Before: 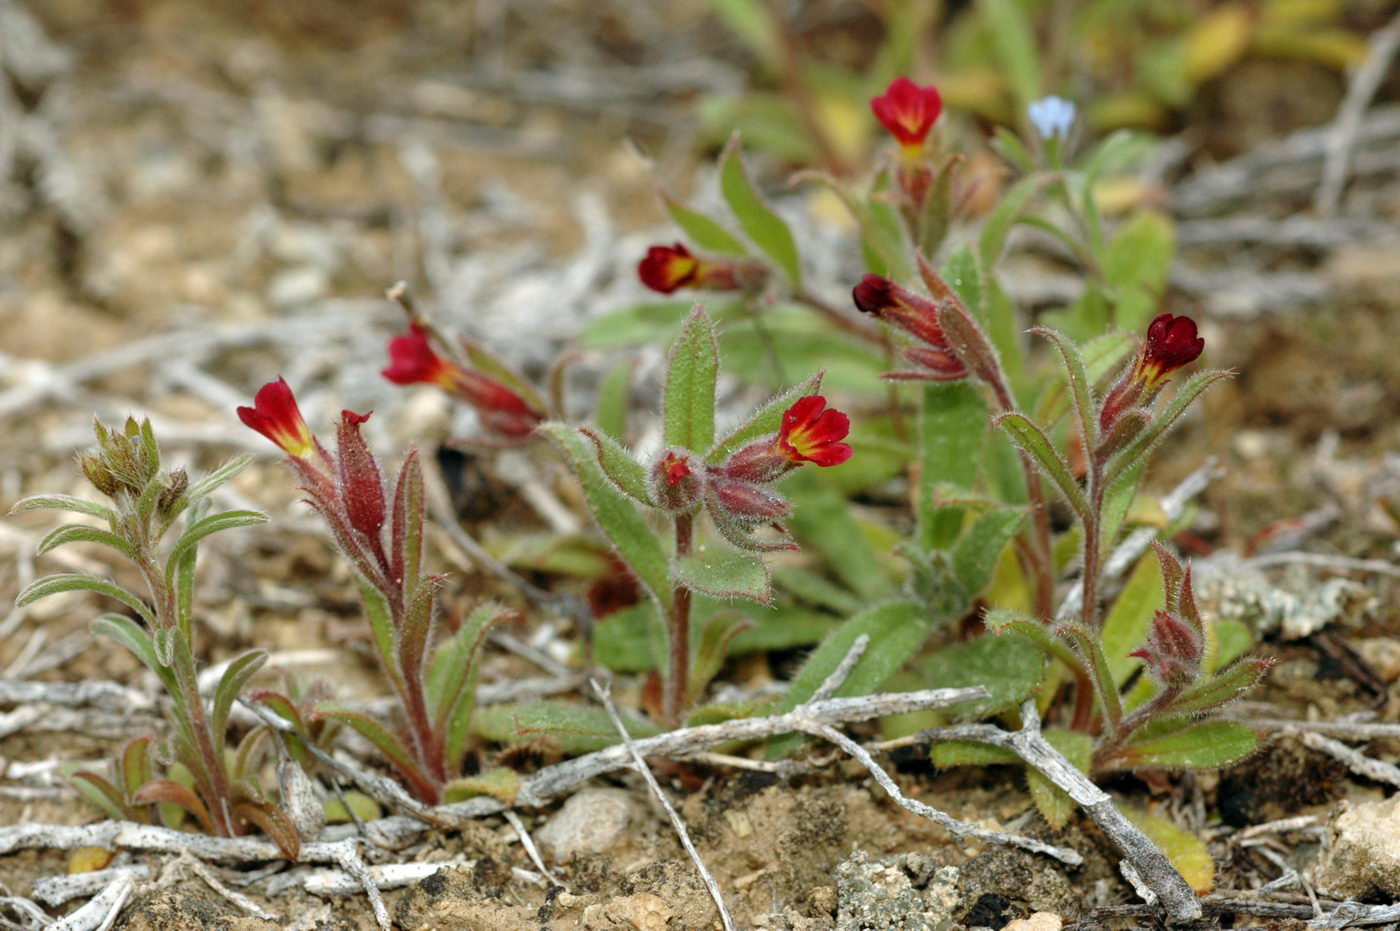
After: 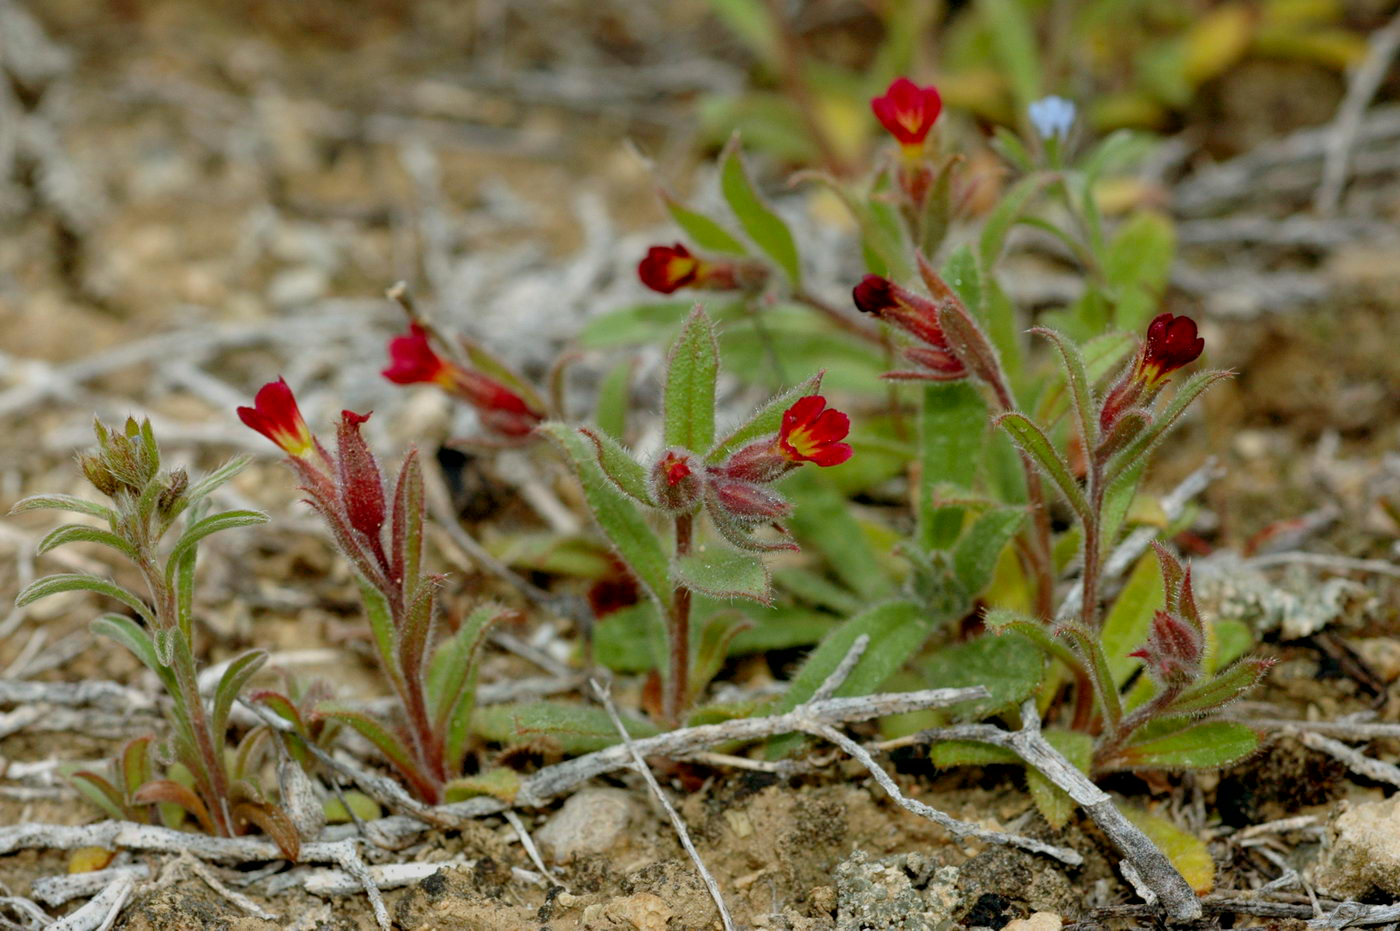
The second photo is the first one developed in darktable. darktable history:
contrast brightness saturation: contrast 0.071, brightness 0.078, saturation 0.18
exposure: black level correction 0.009, exposure -0.65 EV, compensate exposure bias true, compensate highlight preservation false
